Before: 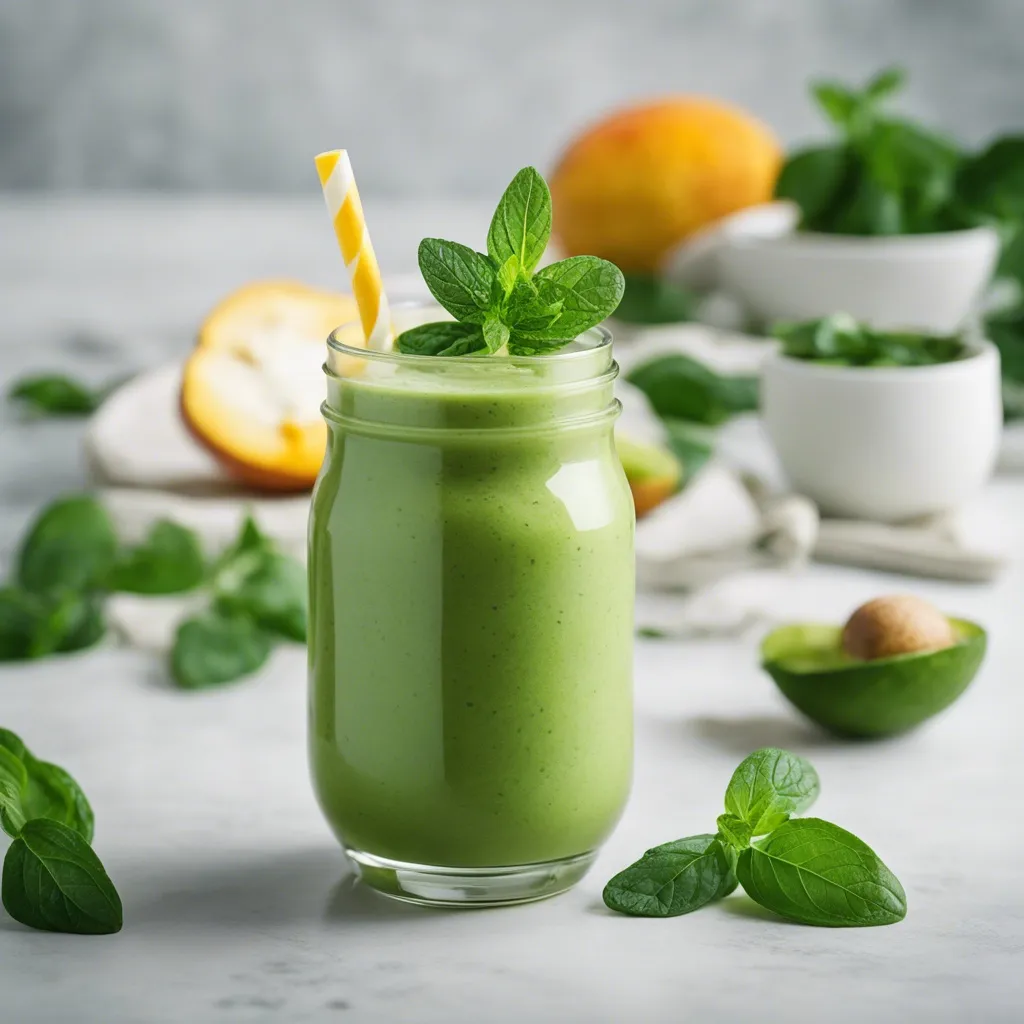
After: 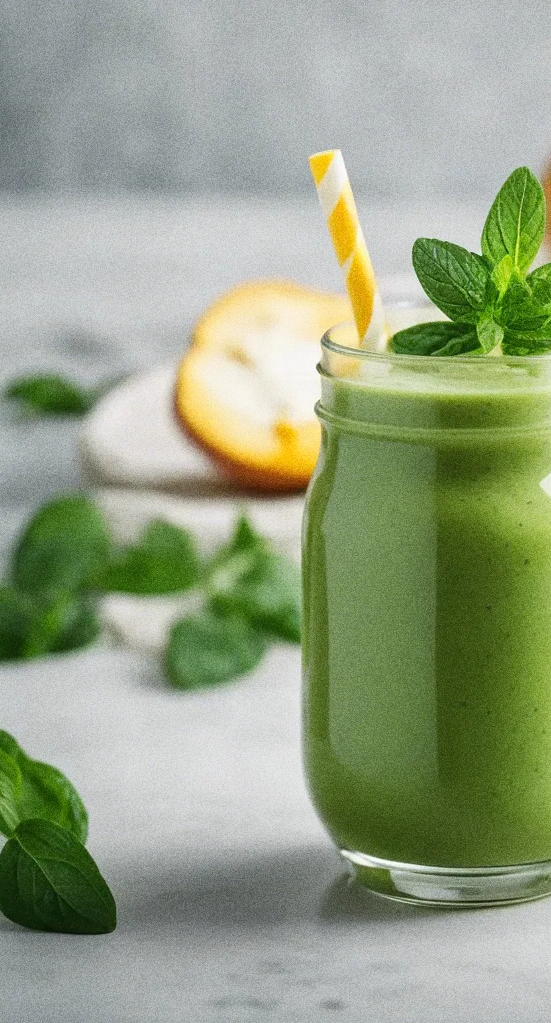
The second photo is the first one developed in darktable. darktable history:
crop: left 0.587%, right 45.588%, bottom 0.086%
grain: coarseness 0.09 ISO, strength 40%
